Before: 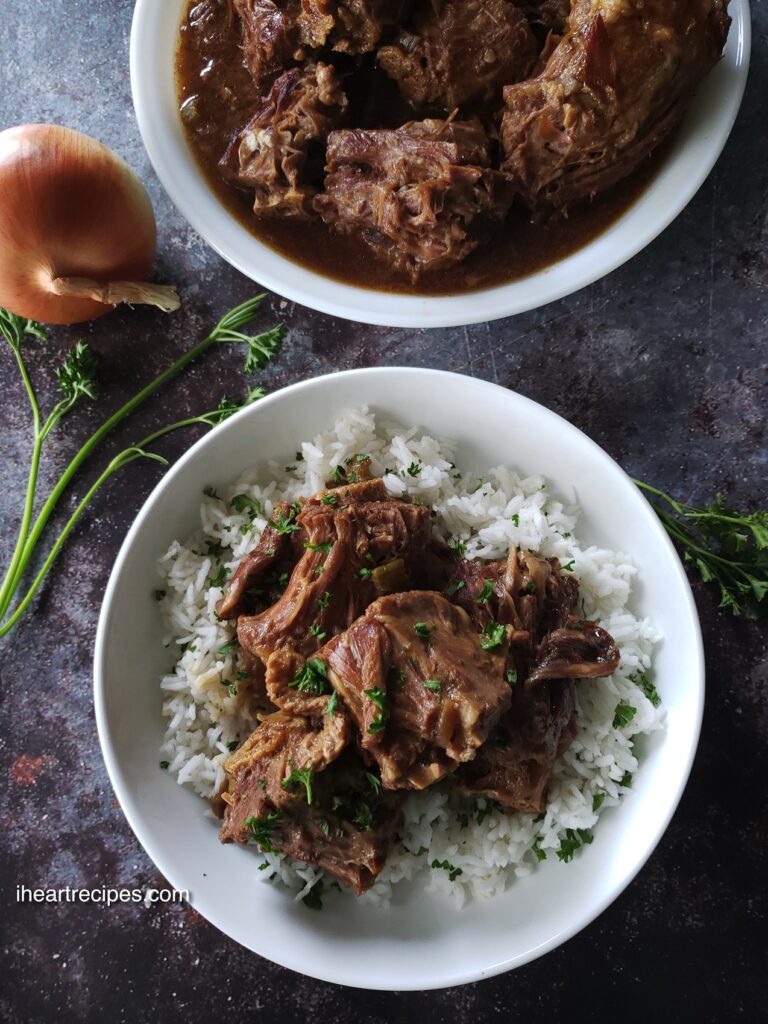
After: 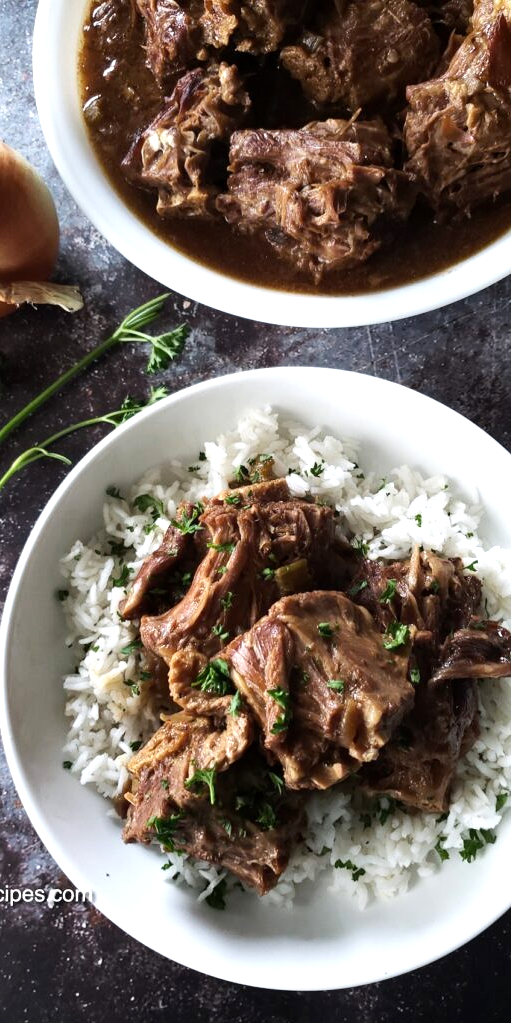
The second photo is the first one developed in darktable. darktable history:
tone equalizer: -8 EV -0.75 EV, -7 EV -0.7 EV, -6 EV -0.6 EV, -5 EV -0.4 EV, -3 EV 0.4 EV, -2 EV 0.6 EV, -1 EV 0.7 EV, +0 EV 0.75 EV, edges refinement/feathering 500, mask exposure compensation -1.57 EV, preserve details no
crop and rotate: left 12.648%, right 20.685%
